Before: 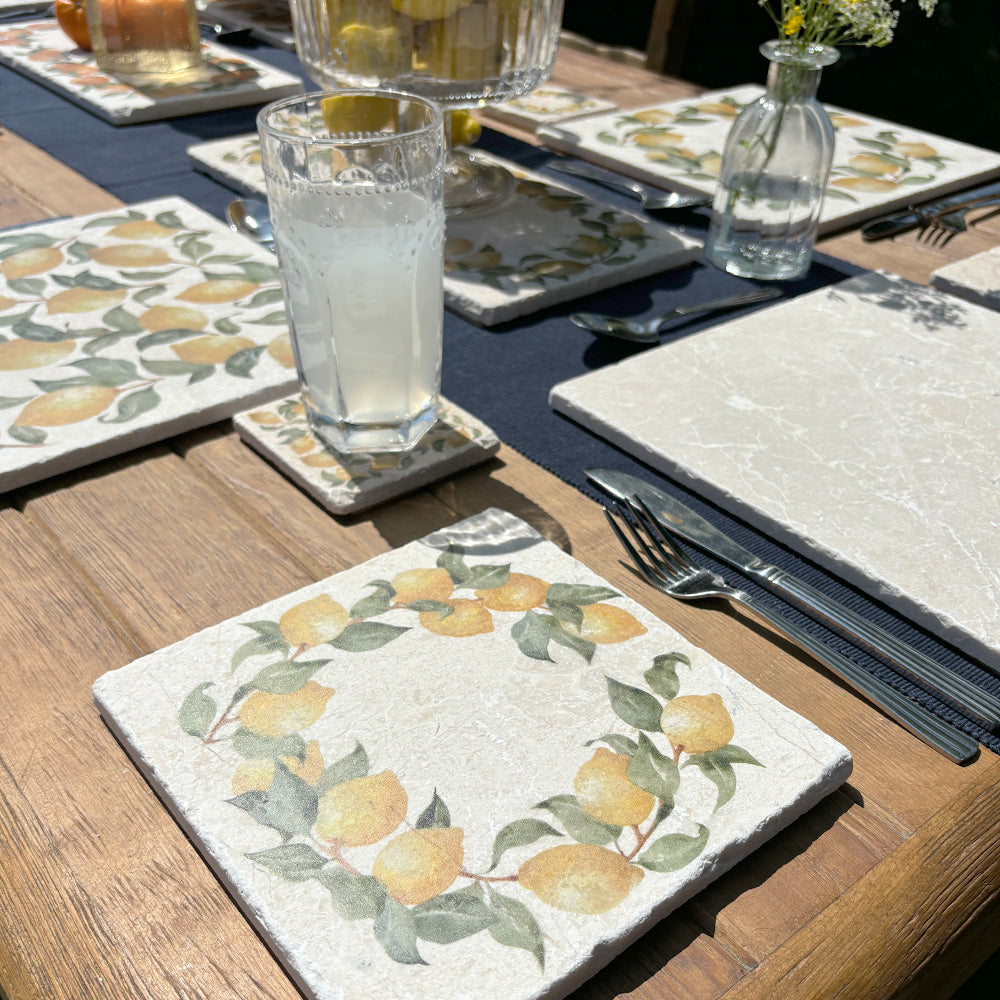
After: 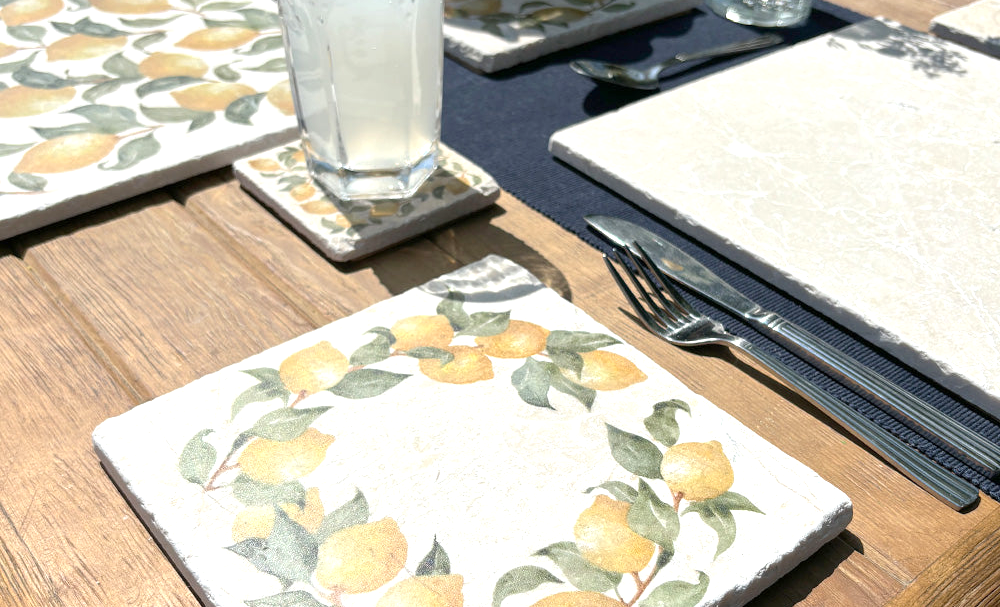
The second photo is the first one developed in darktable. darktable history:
crop and rotate: top 25.357%, bottom 13.942%
exposure: exposure 0.496 EV, compensate highlight preservation false
